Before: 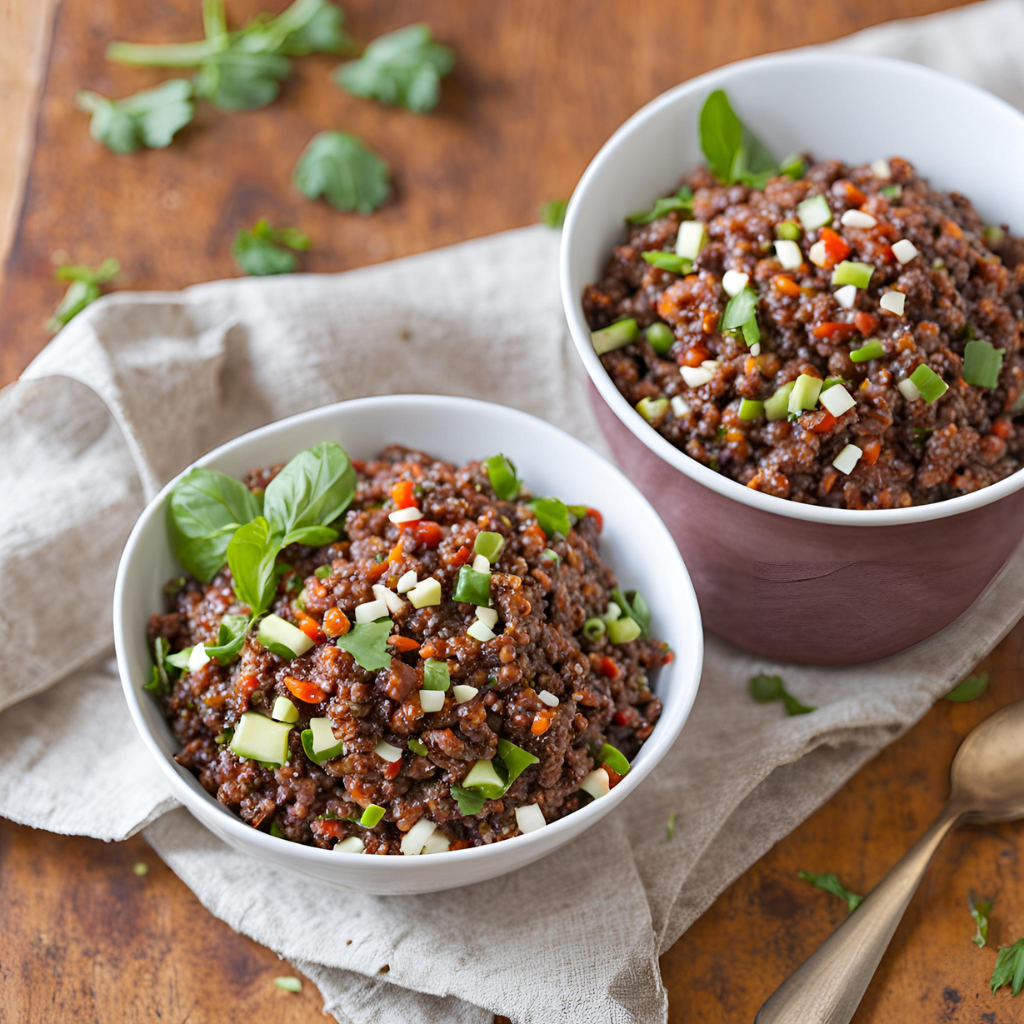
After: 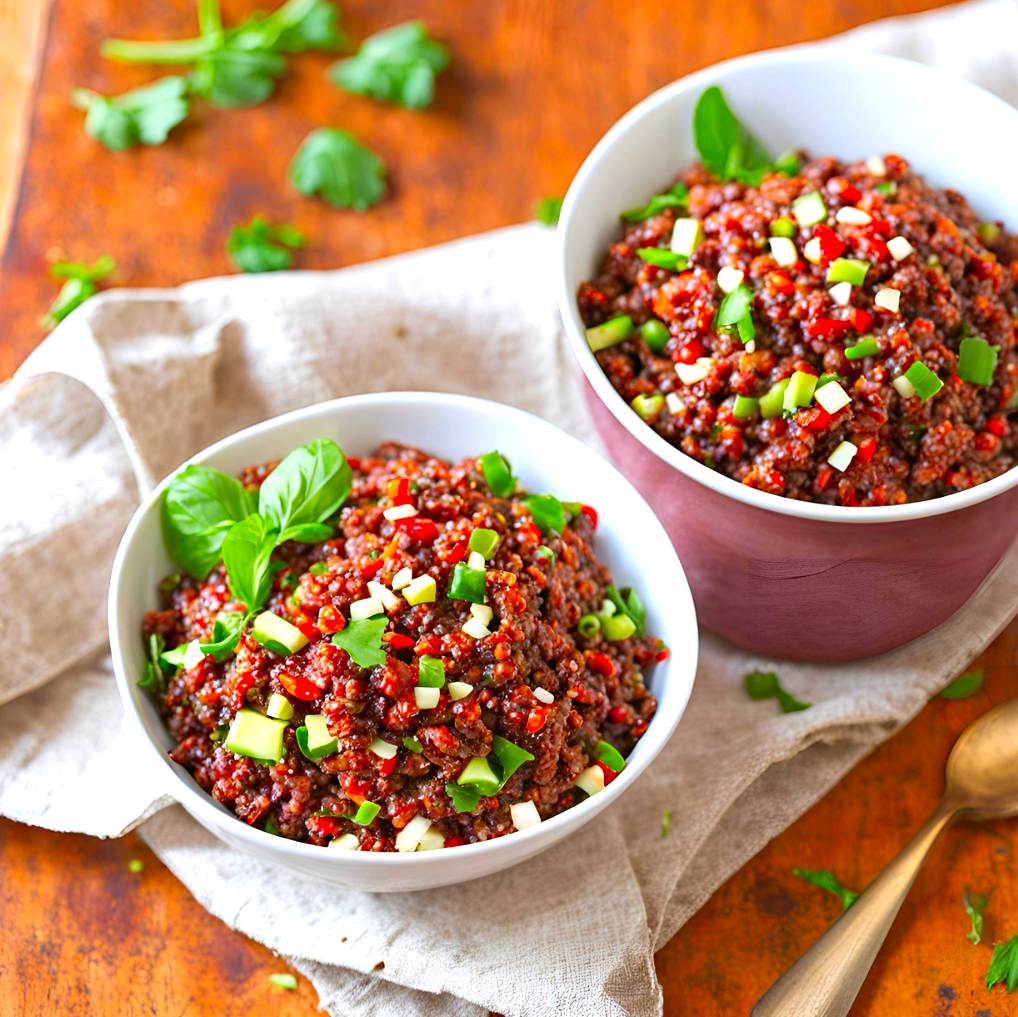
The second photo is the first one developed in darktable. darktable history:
exposure: black level correction 0, exposure 0.499 EV, compensate highlight preservation false
color correction: highlights b* 0.041, saturation 1.84
crop and rotate: left 0.569%, top 0.309%, bottom 0.318%
